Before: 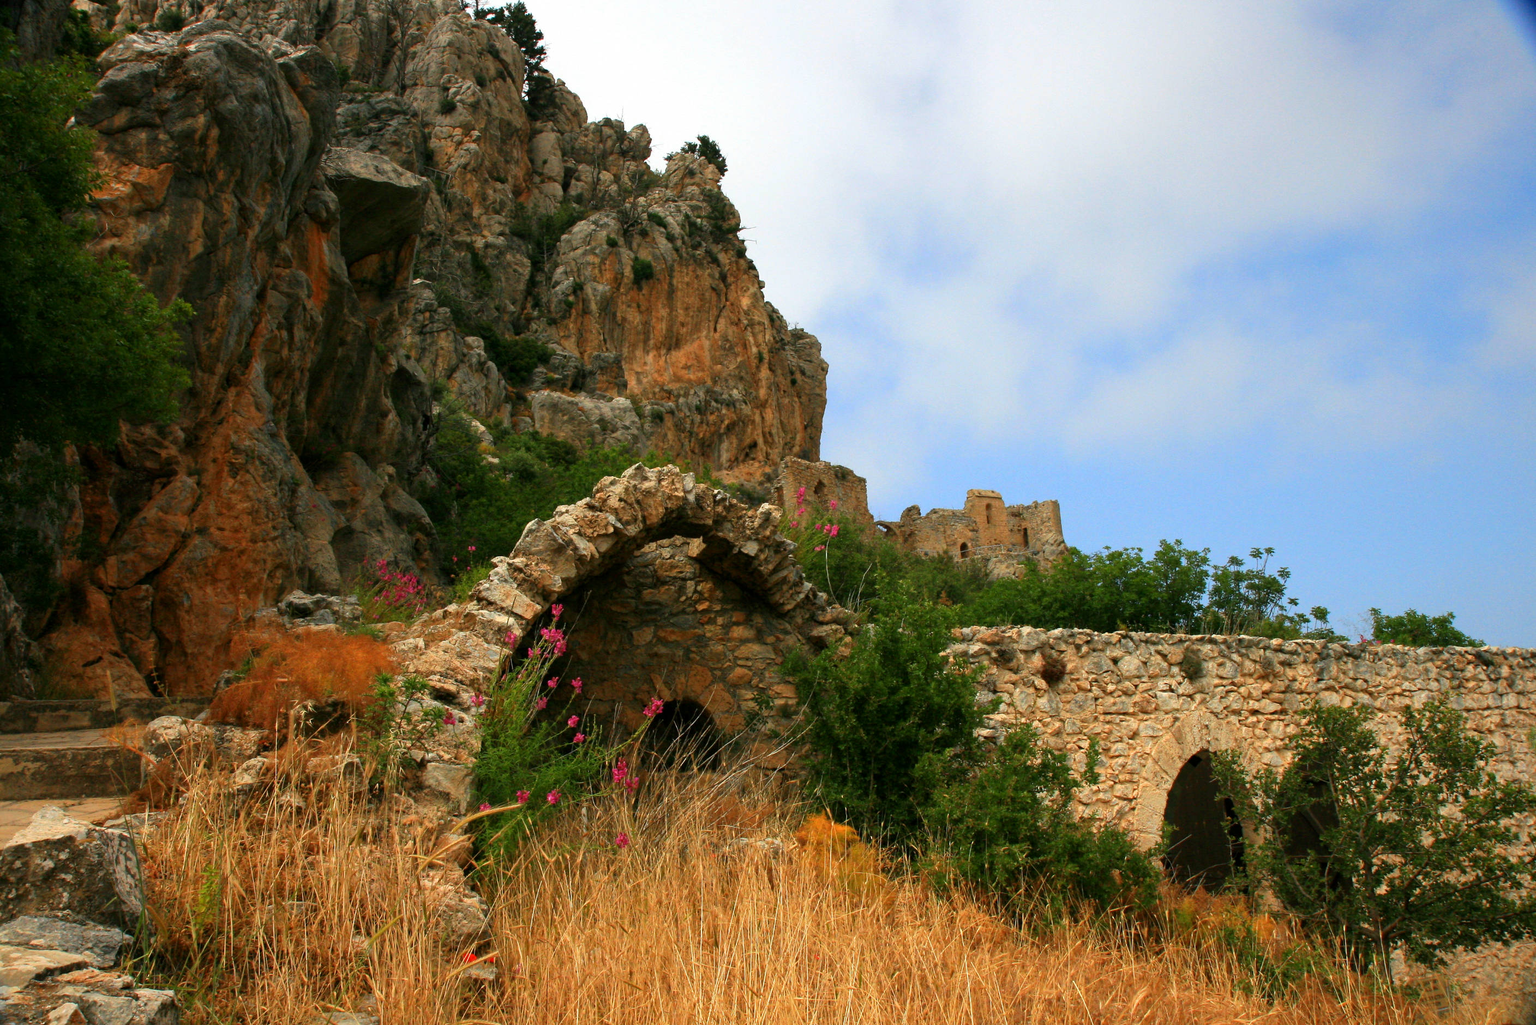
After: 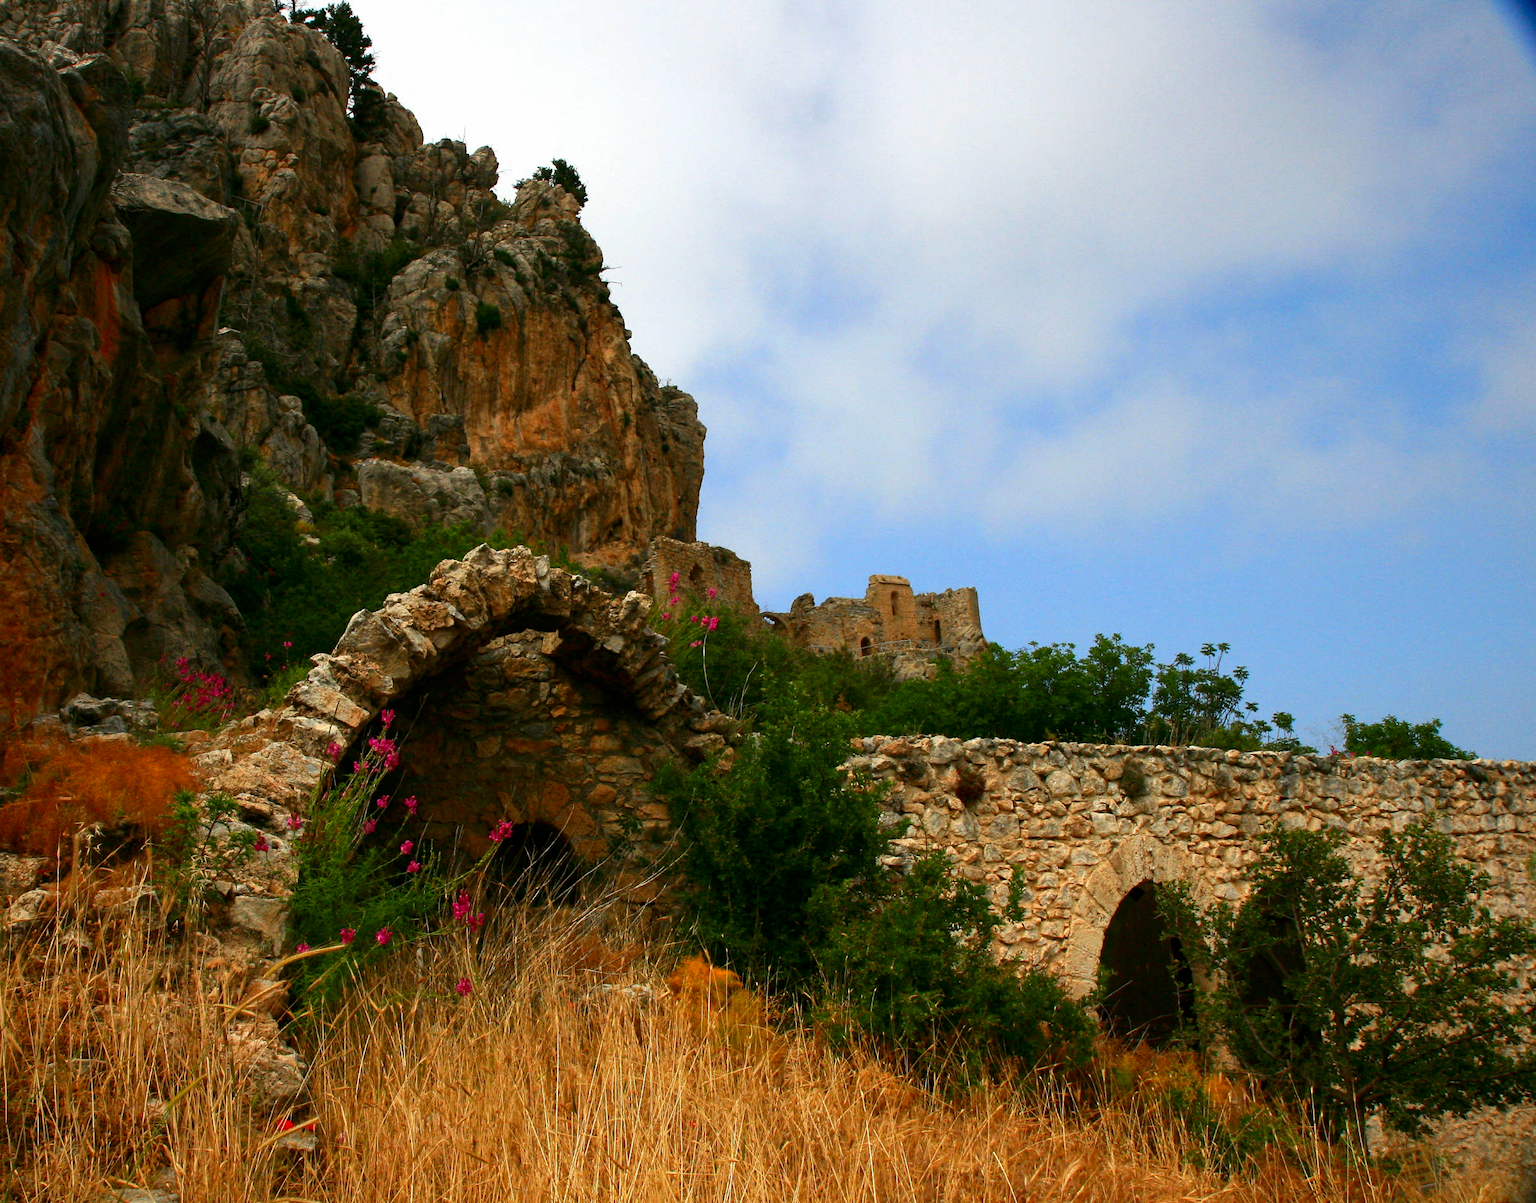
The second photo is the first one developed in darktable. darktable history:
crop and rotate: left 14.807%
contrast brightness saturation: contrast 0.066, brightness -0.133, saturation 0.055
